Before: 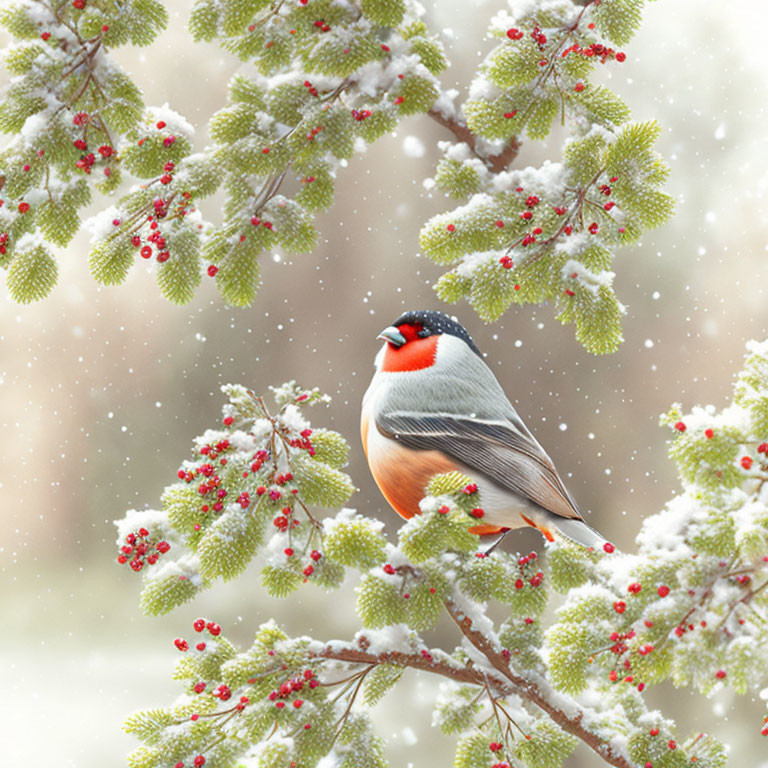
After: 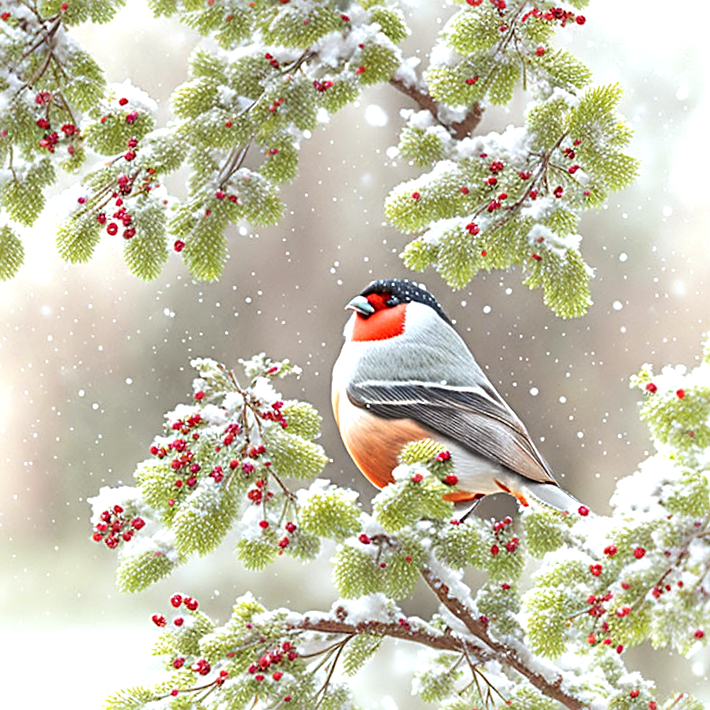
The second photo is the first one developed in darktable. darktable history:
tone equalizer: -8 EV -0.417 EV, -7 EV -0.389 EV, -6 EV -0.333 EV, -5 EV -0.222 EV, -3 EV 0.222 EV, -2 EV 0.333 EV, -1 EV 0.389 EV, +0 EV 0.417 EV, edges refinement/feathering 500, mask exposure compensation -1.57 EV, preserve details no
crop and rotate: angle -3.27°, left 5.211%, top 5.211%, right 4.607%, bottom 4.607%
white balance: red 0.976, blue 1.04
rotate and perspective: rotation -4.98°, automatic cropping off
sharpen: radius 2.584, amount 0.688
